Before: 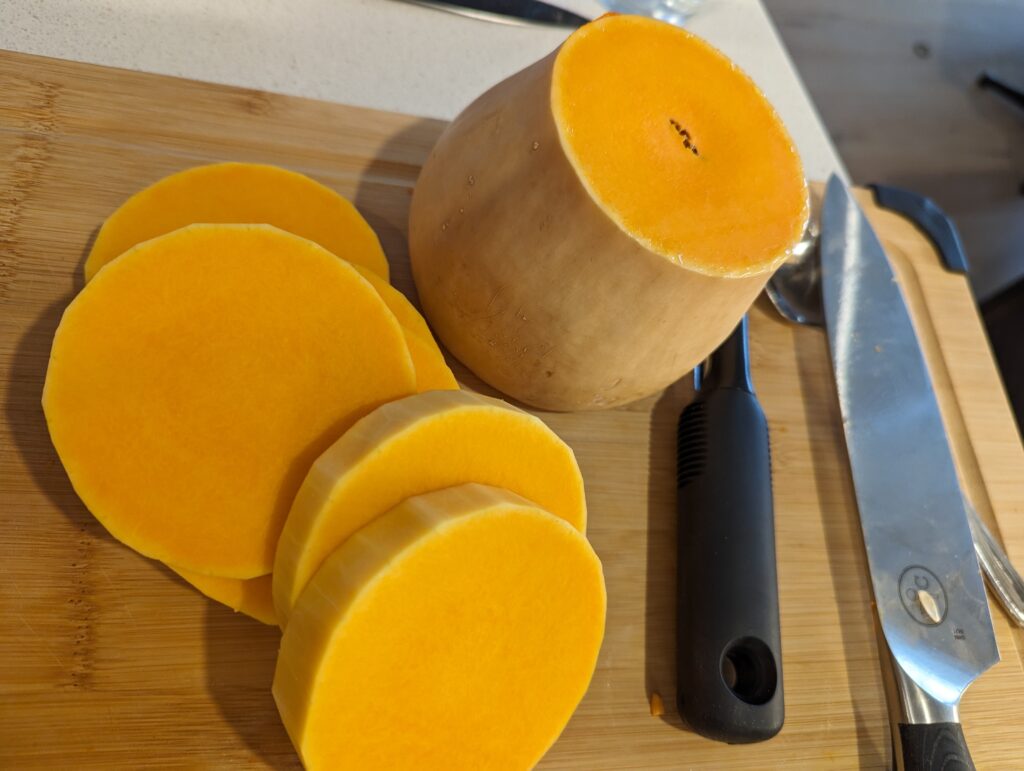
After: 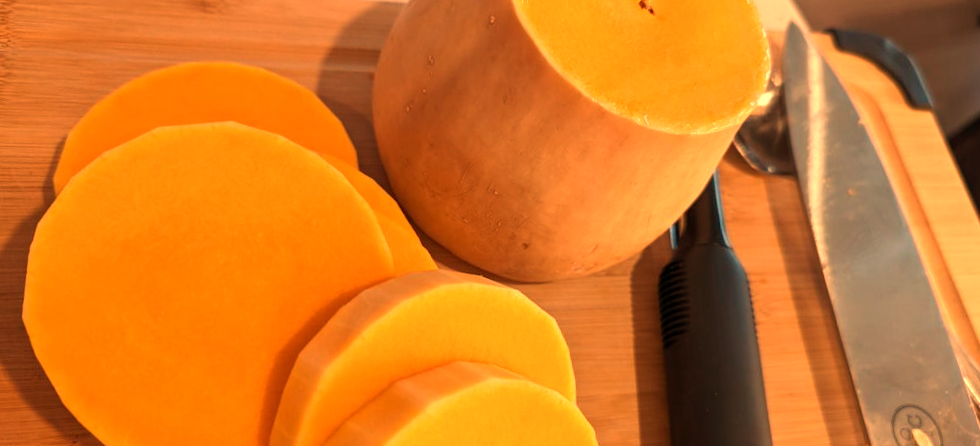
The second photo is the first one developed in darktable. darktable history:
rotate and perspective: rotation -5°, crop left 0.05, crop right 0.952, crop top 0.11, crop bottom 0.89
crop: top 11.166%, bottom 22.168%
white balance: red 1.467, blue 0.684
velvia: on, module defaults
